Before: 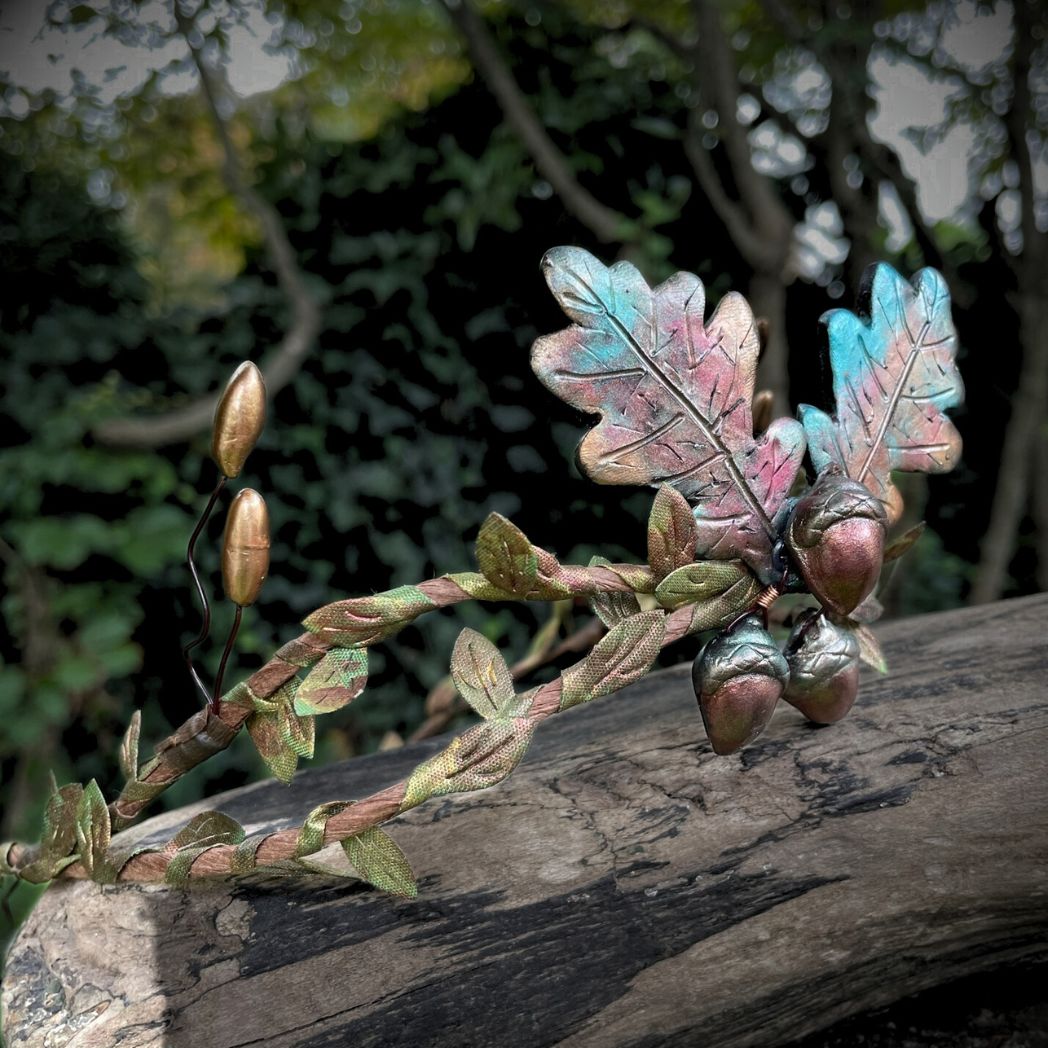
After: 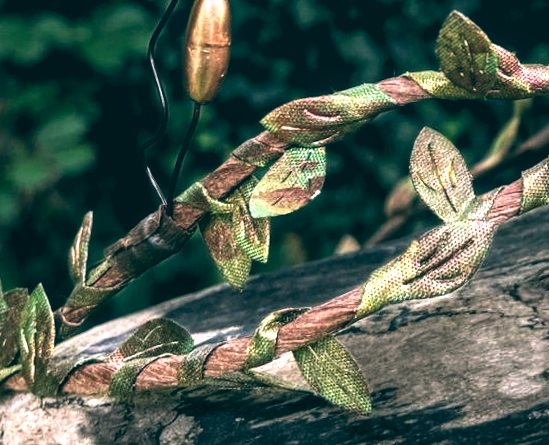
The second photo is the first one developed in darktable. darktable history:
rotate and perspective: rotation 0.215°, lens shift (vertical) -0.139, crop left 0.069, crop right 0.939, crop top 0.002, crop bottom 0.996
color balance: lift [1.016, 0.983, 1, 1.017], gamma [0.78, 1.018, 1.043, 0.957], gain [0.786, 1.063, 0.937, 1.017], input saturation 118.26%, contrast 13.43%, contrast fulcrum 21.62%, output saturation 82.76%
local contrast: detail 140%
crop: top 44.483%, right 43.593%, bottom 12.892%
base curve: curves: ch0 [(0, 0) (0.495, 0.917) (1, 1)], preserve colors none
